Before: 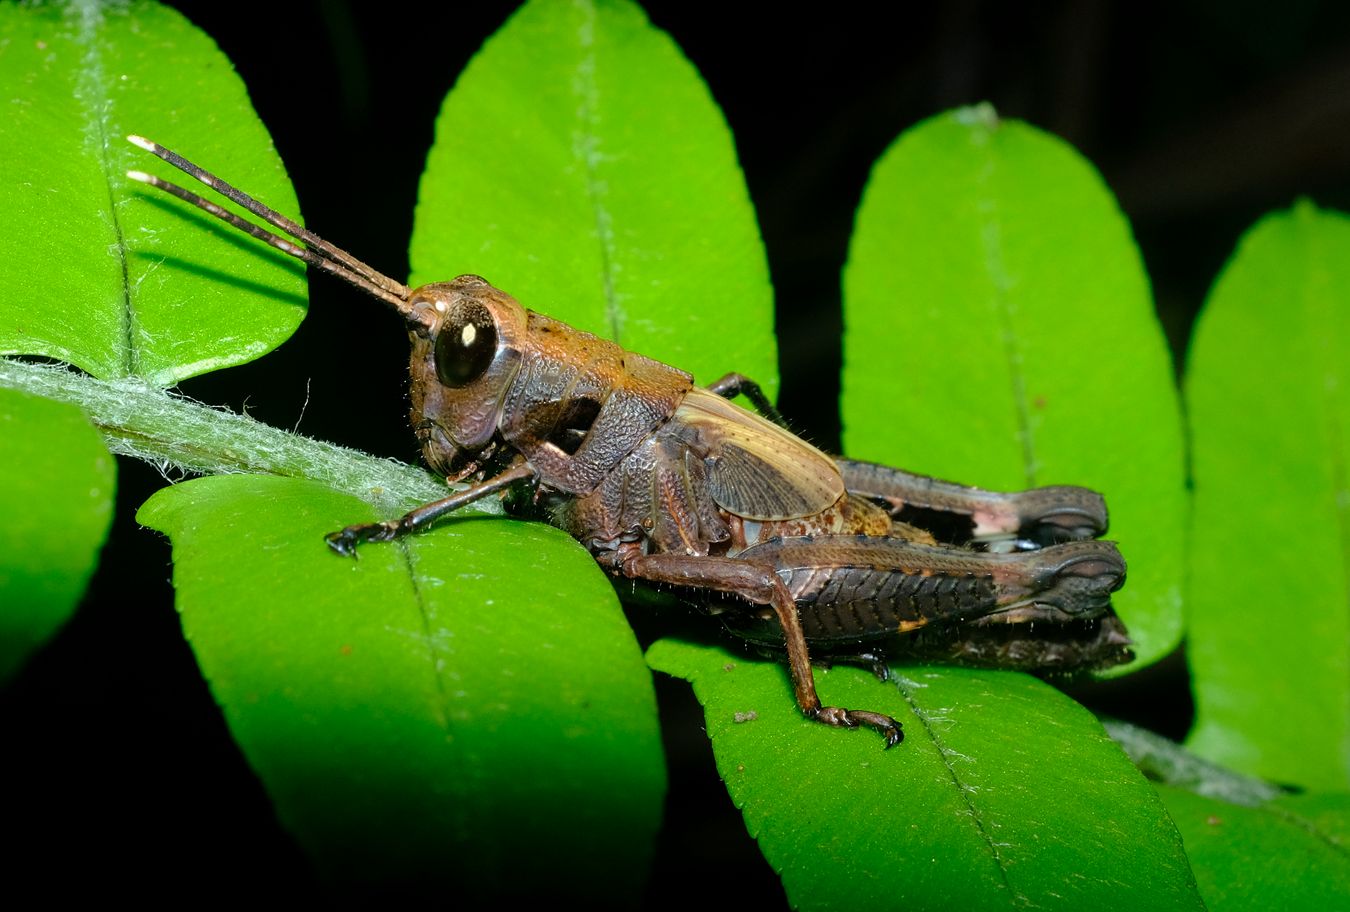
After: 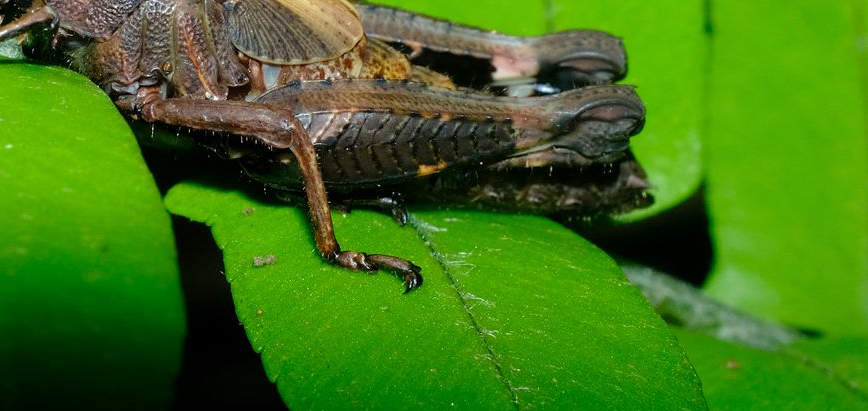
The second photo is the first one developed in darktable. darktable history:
crop and rotate: left 35.688%, top 50.078%, bottom 4.785%
